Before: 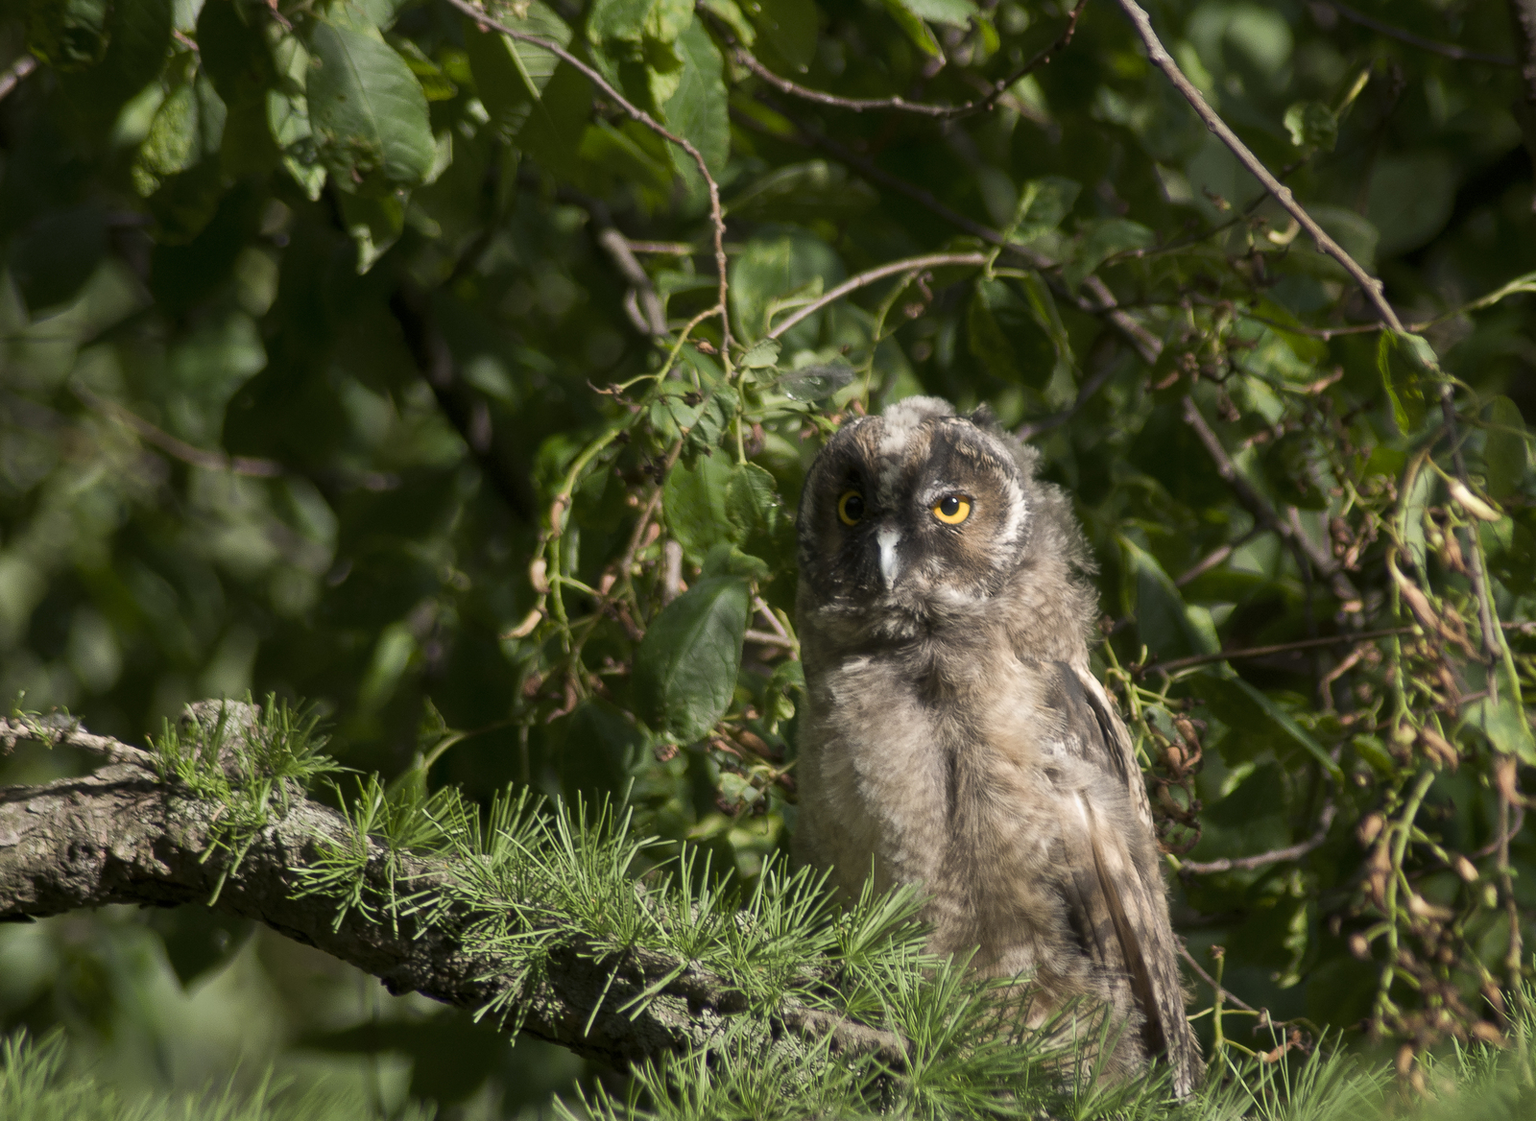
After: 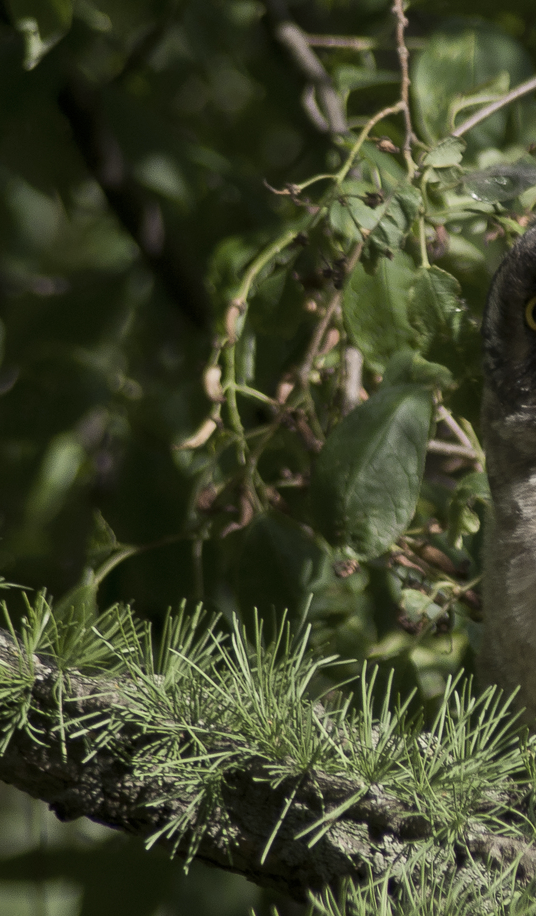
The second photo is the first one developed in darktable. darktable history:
crop and rotate: left 21.77%, top 18.528%, right 44.676%, bottom 2.997%
contrast brightness saturation: contrast 0.06, brightness -0.01, saturation -0.23
